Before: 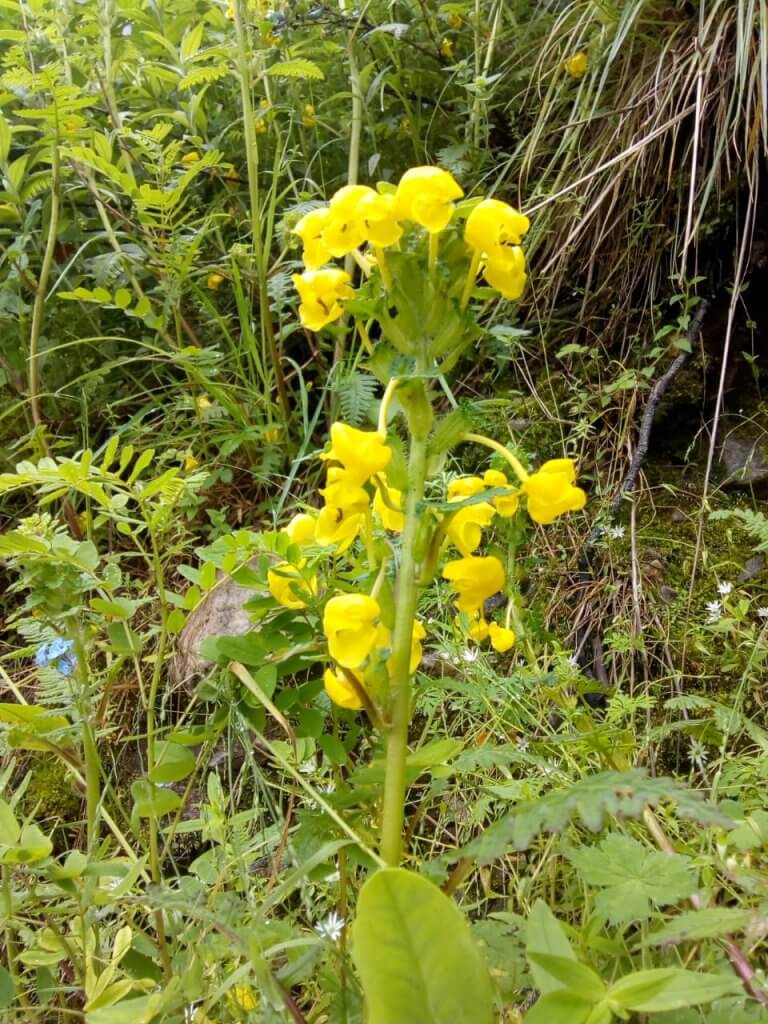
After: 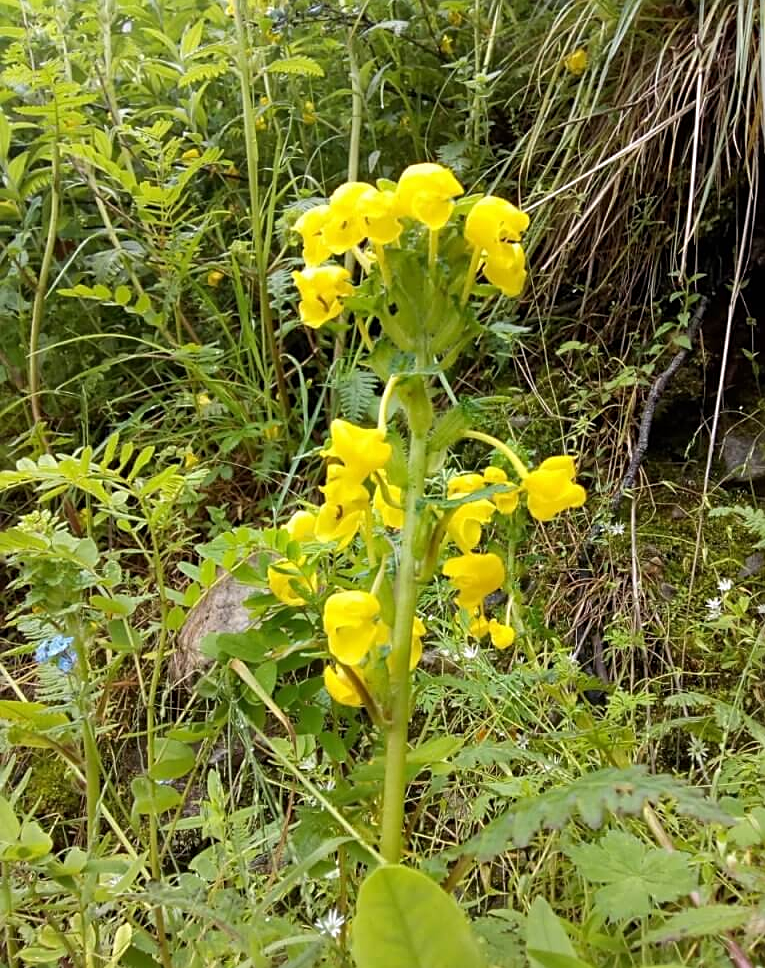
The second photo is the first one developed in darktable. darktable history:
crop: top 0.35%, right 0.261%, bottom 5.052%
tone equalizer: edges refinement/feathering 500, mask exposure compensation -1.57 EV, preserve details no
sharpen: on, module defaults
